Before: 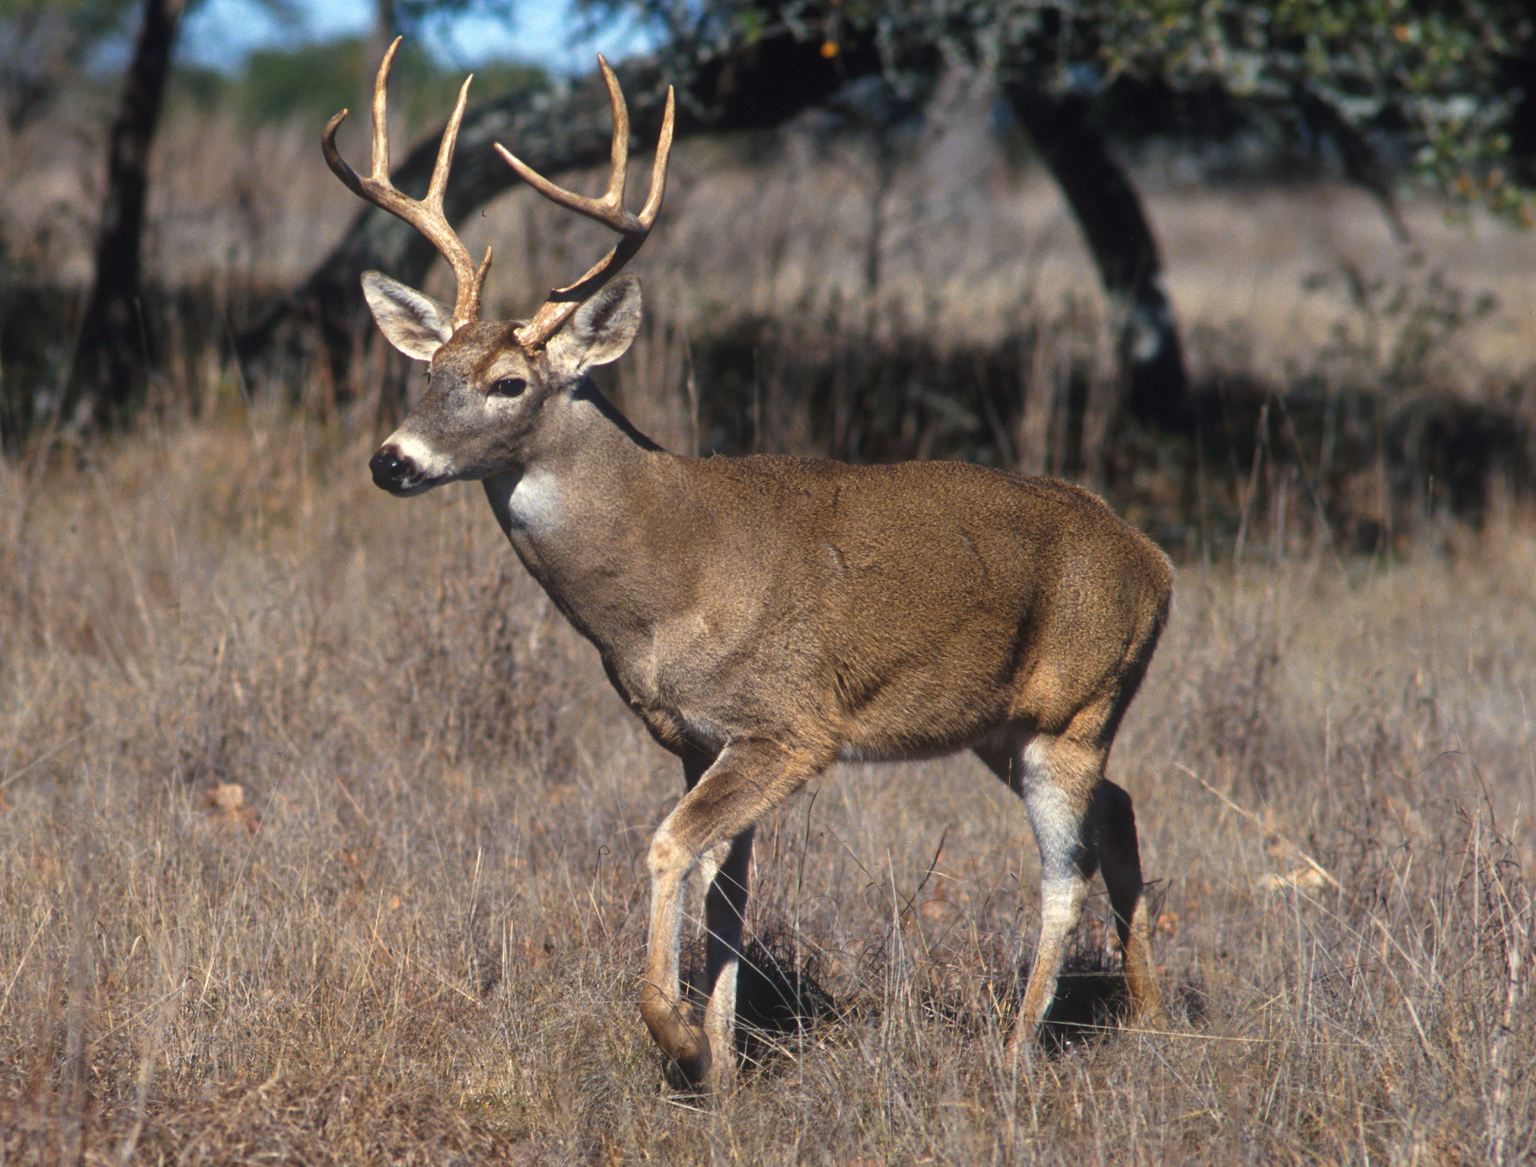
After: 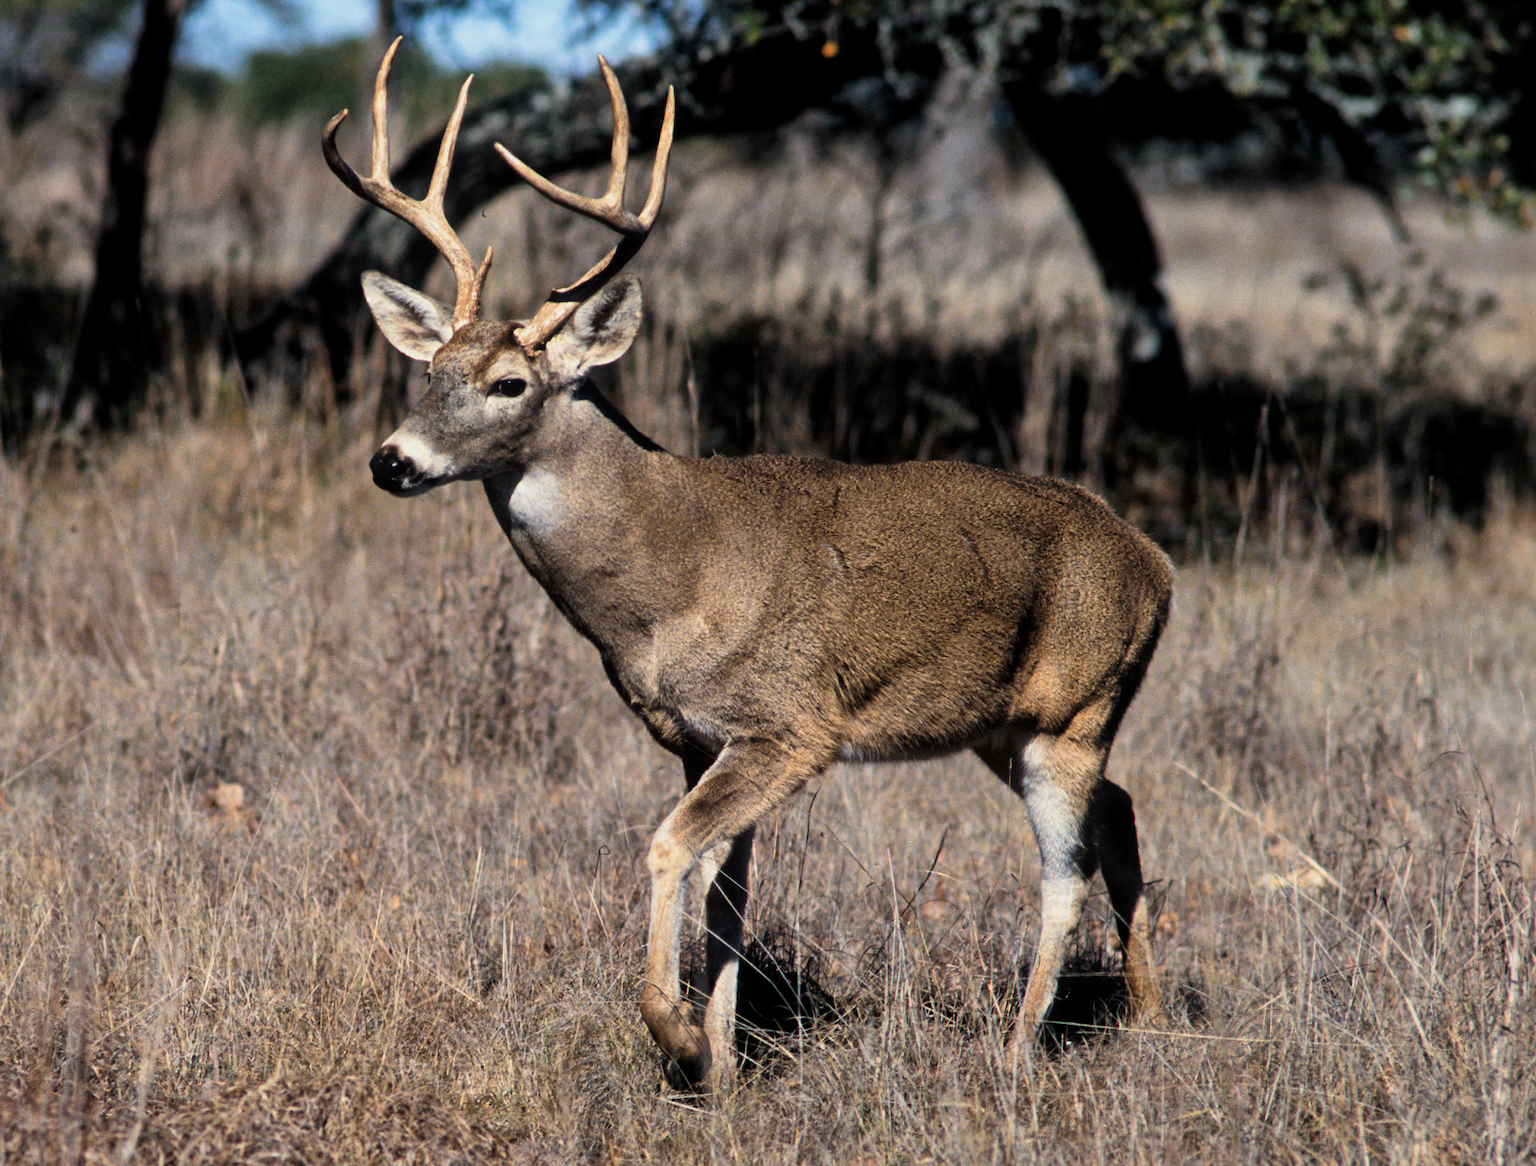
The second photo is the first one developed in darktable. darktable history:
filmic rgb: black relative exposure -8.02 EV, white relative exposure 4.05 EV, hardness 4.1, contrast 1.374
local contrast: mode bilateral grid, contrast 20, coarseness 49, detail 119%, midtone range 0.2
